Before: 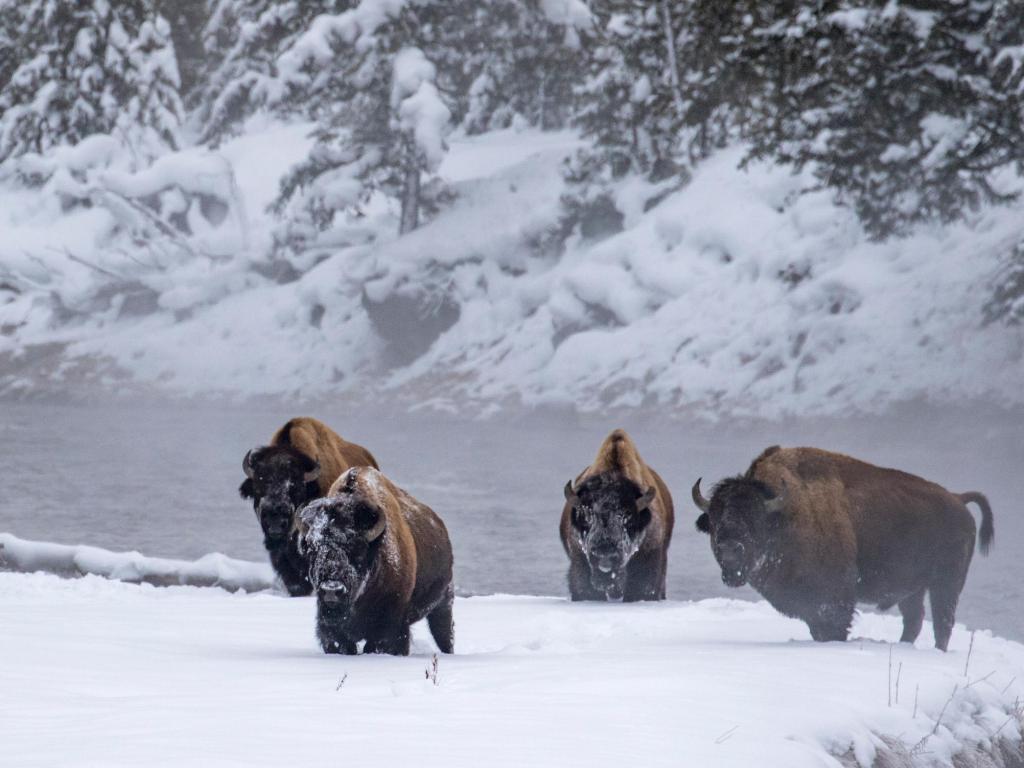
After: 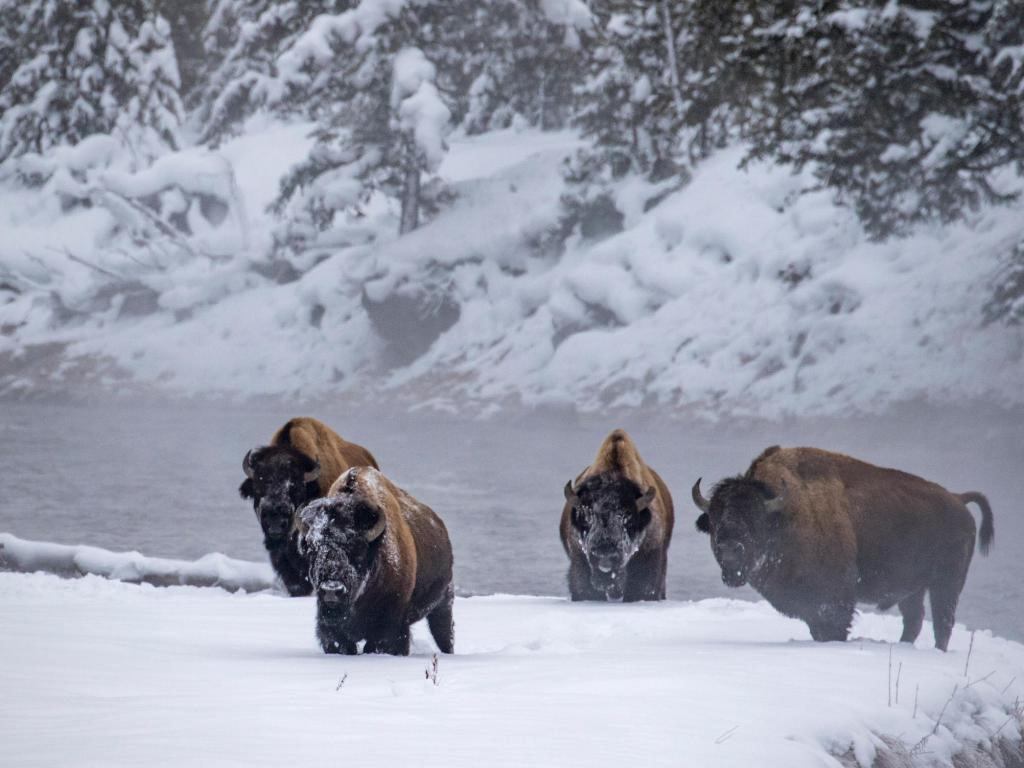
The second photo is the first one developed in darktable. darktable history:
shadows and highlights: shadows 37.52, highlights -26.87, soften with gaussian
vignetting: brightness -0.238, saturation 0.138
color zones: curves: ch0 [(0, 0.5) (0.143, 0.5) (0.286, 0.5) (0.429, 0.5) (0.571, 0.5) (0.714, 0.476) (0.857, 0.5) (1, 0.5)]; ch2 [(0, 0.5) (0.143, 0.5) (0.286, 0.5) (0.429, 0.5) (0.571, 0.5) (0.714, 0.487) (0.857, 0.5) (1, 0.5)], mix -60.88%
